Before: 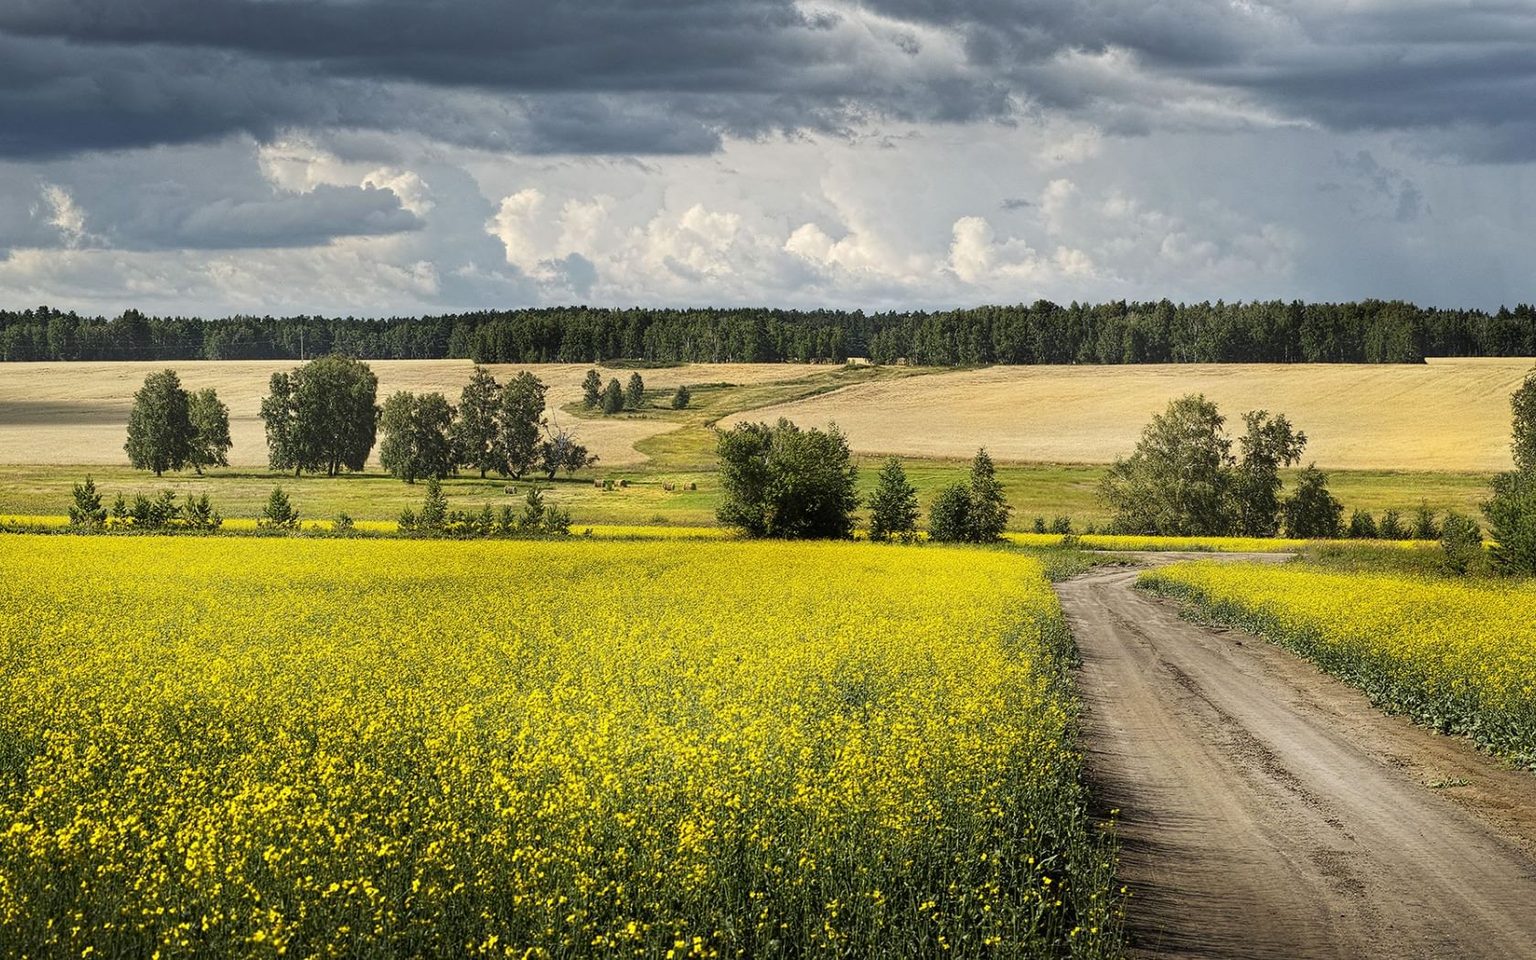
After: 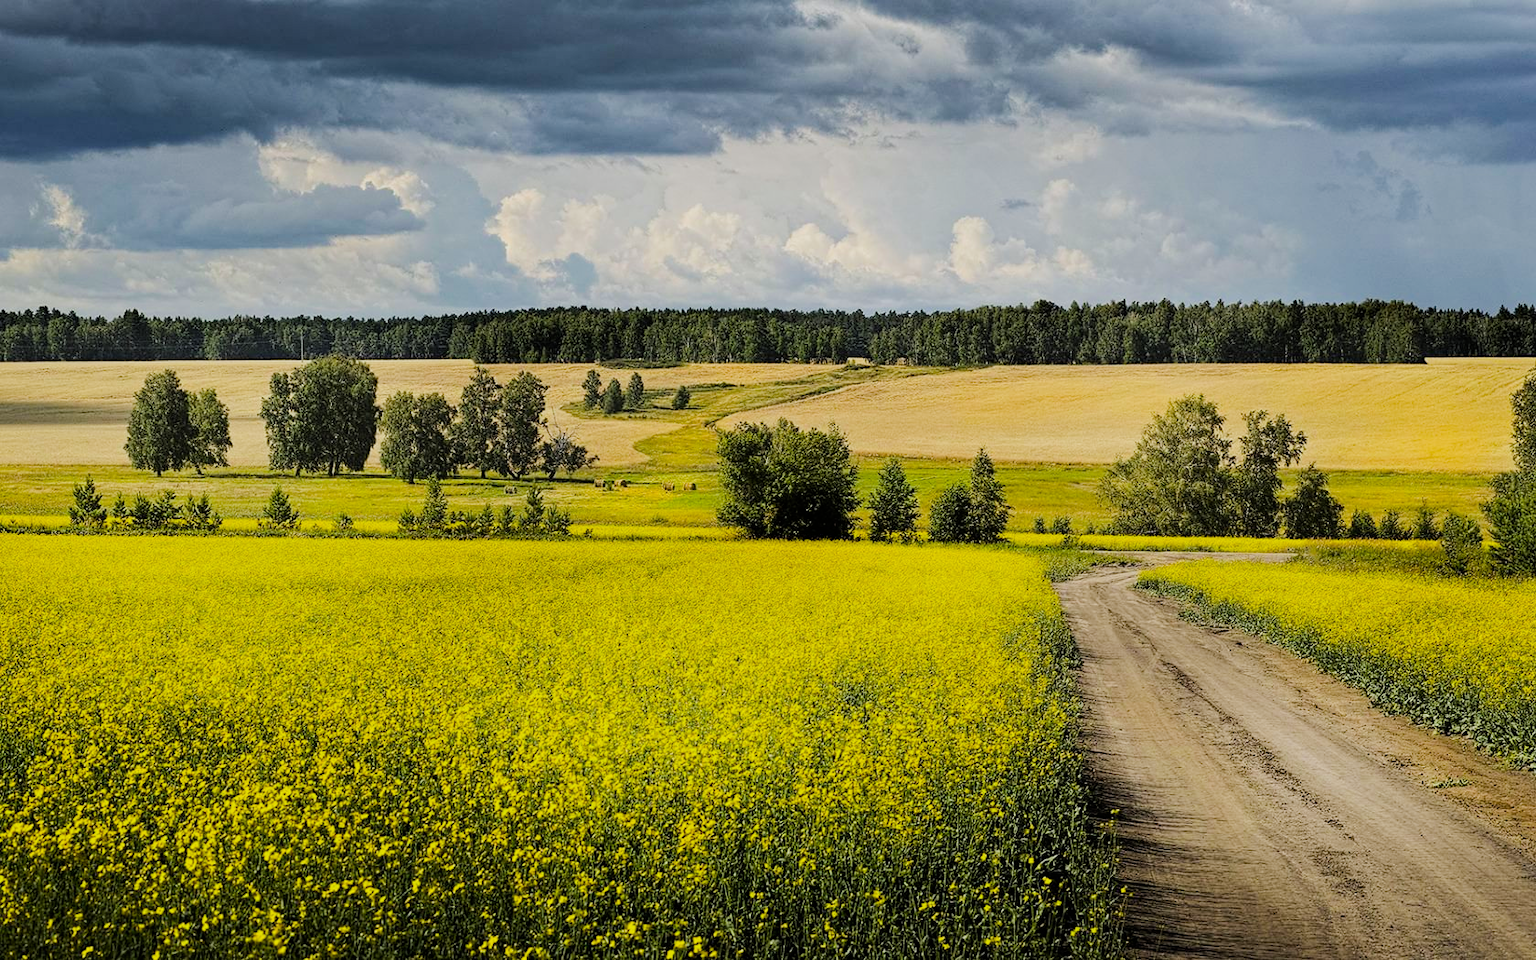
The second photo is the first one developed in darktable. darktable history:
haze removal: compatibility mode true, adaptive false
filmic rgb: black relative exposure -7.65 EV, white relative exposure 4.56 EV, threshold 5.96 EV, hardness 3.61, enable highlight reconstruction true
tone equalizer: edges refinement/feathering 500, mask exposure compensation -1.57 EV, preserve details no
color balance rgb: power › hue 328.62°, perceptual saturation grading › global saturation 30.417%, perceptual brilliance grading › highlights 6.983%, perceptual brilliance grading › mid-tones 17.424%, perceptual brilliance grading › shadows -5.248%
